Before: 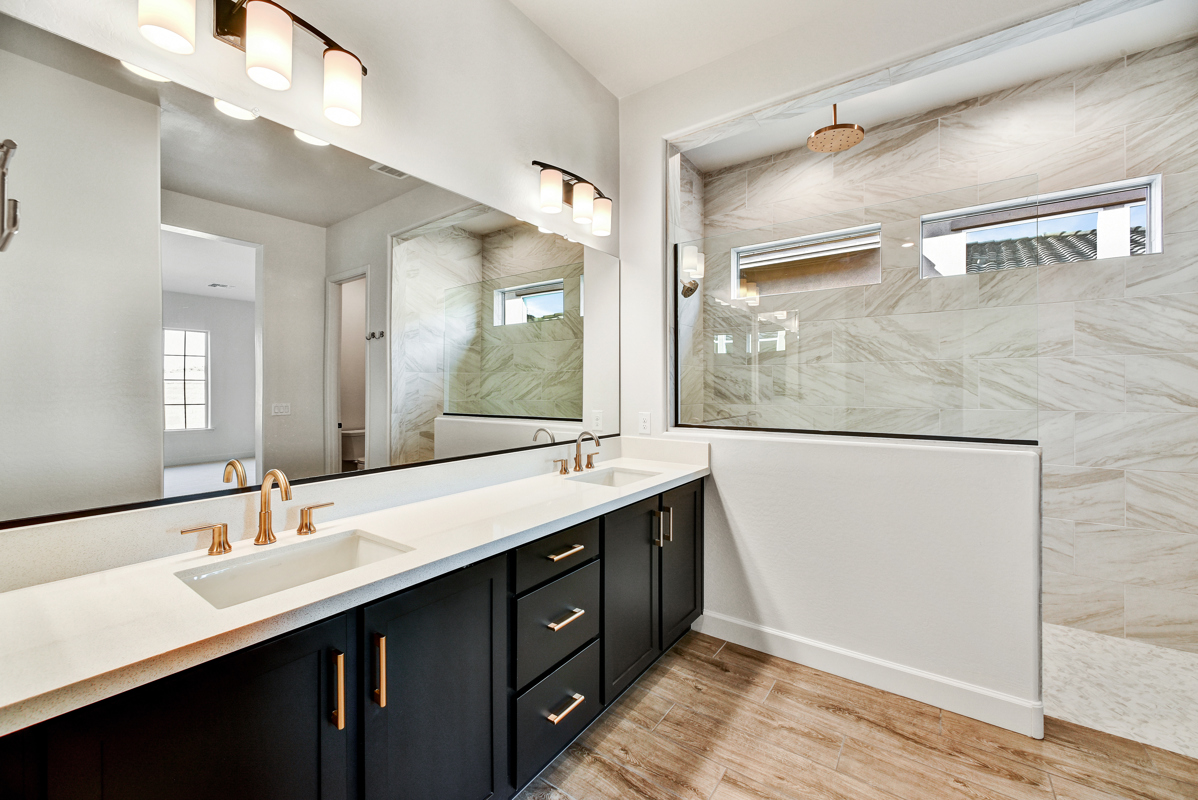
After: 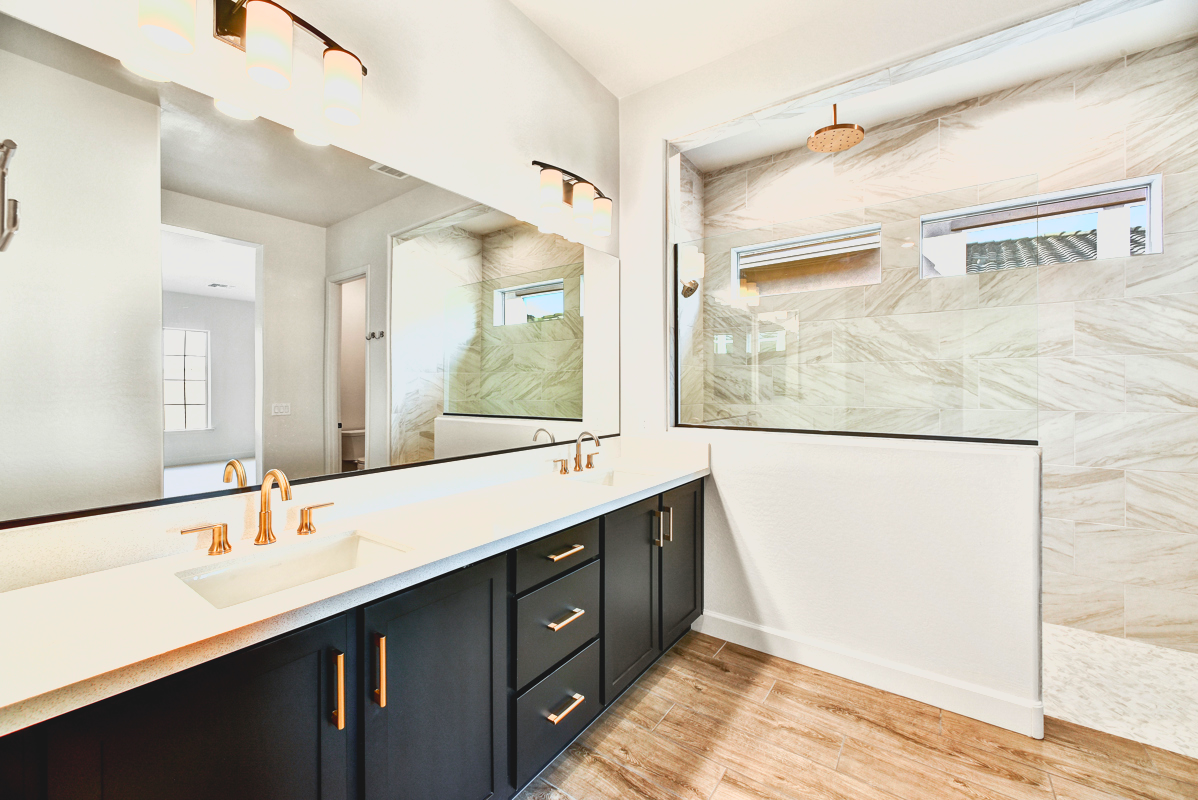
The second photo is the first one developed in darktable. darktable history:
lowpass: radius 0.1, contrast 0.85, saturation 1.1, unbound 0
exposure: black level correction 0, exposure 0.7 EV, compensate exposure bias true, compensate highlight preservation false
